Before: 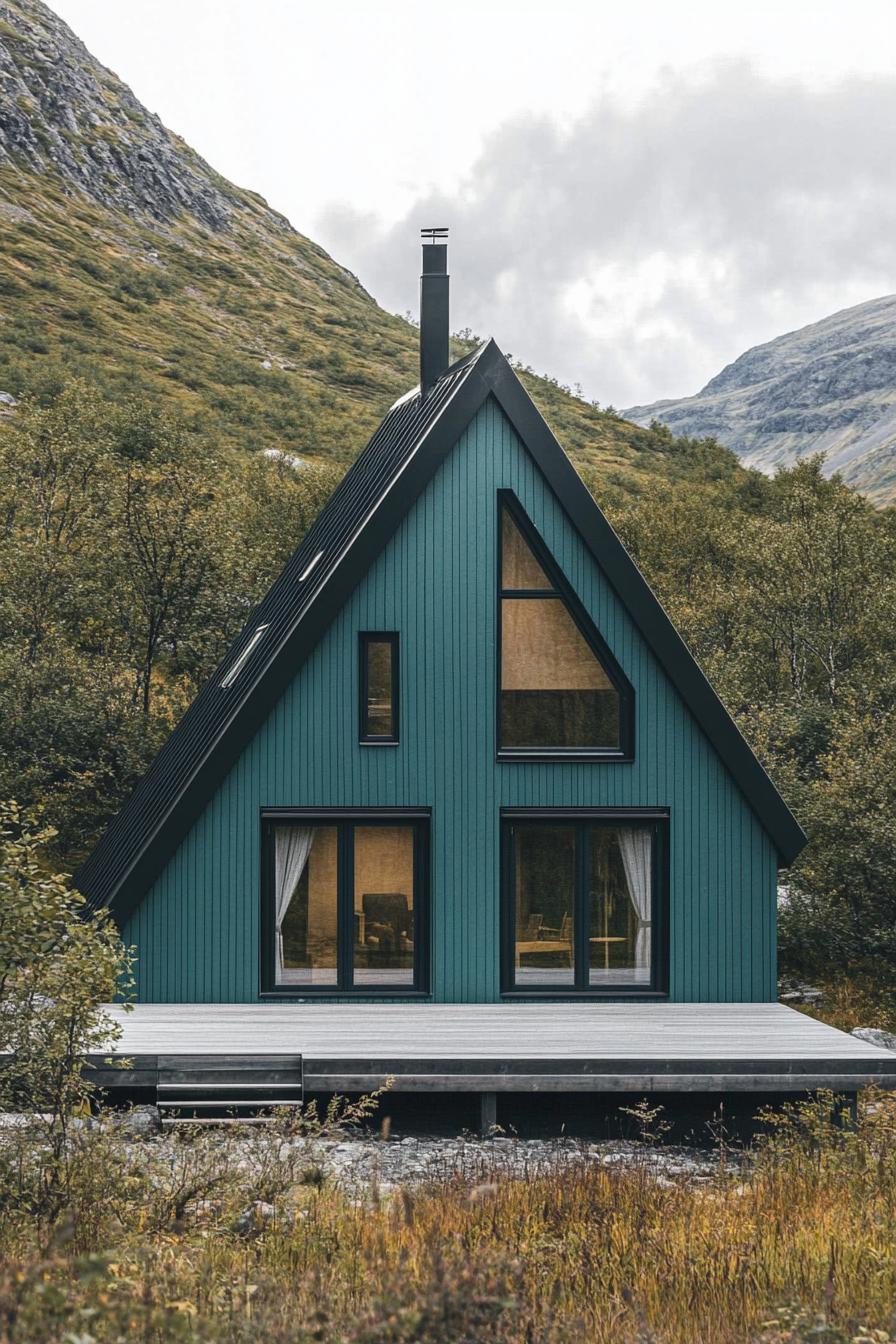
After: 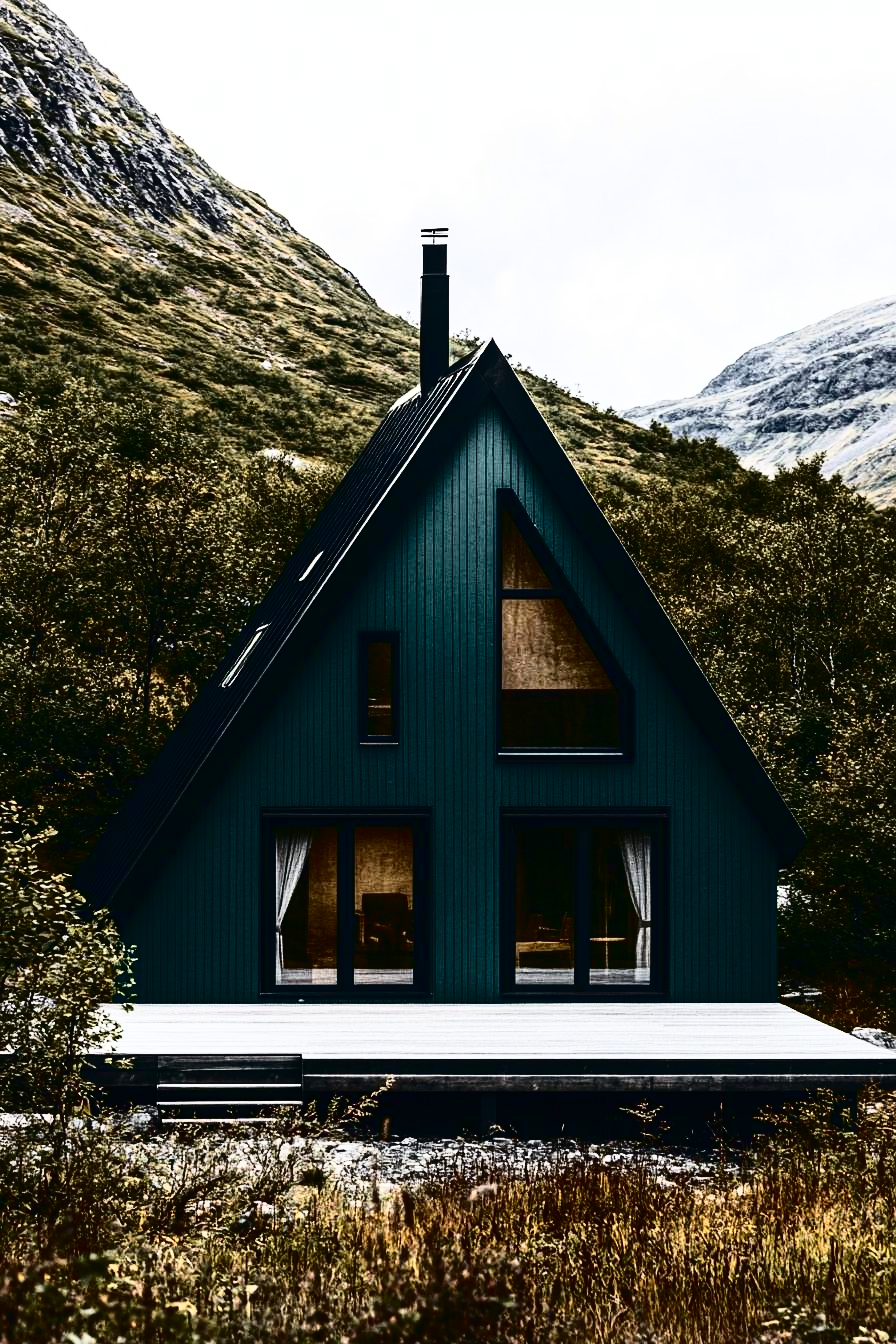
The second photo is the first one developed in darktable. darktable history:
contrast brightness saturation: contrast 0.201, brightness -0.107, saturation 0.099
tone curve: curves: ch0 [(0, 0) (0.003, 0.01) (0.011, 0.012) (0.025, 0.012) (0.044, 0.017) (0.069, 0.021) (0.1, 0.025) (0.136, 0.03) (0.177, 0.037) (0.224, 0.052) (0.277, 0.092) (0.335, 0.16) (0.399, 0.3) (0.468, 0.463) (0.543, 0.639) (0.623, 0.796) (0.709, 0.904) (0.801, 0.962) (0.898, 0.988) (1, 1)], color space Lab, independent channels, preserve colors none
